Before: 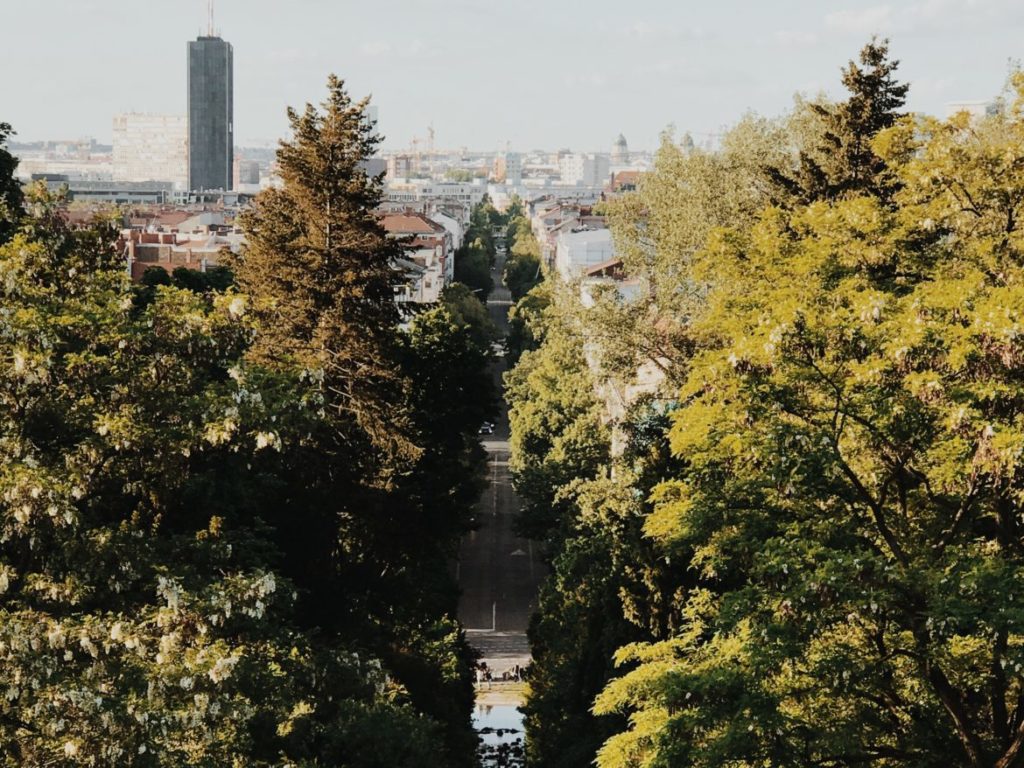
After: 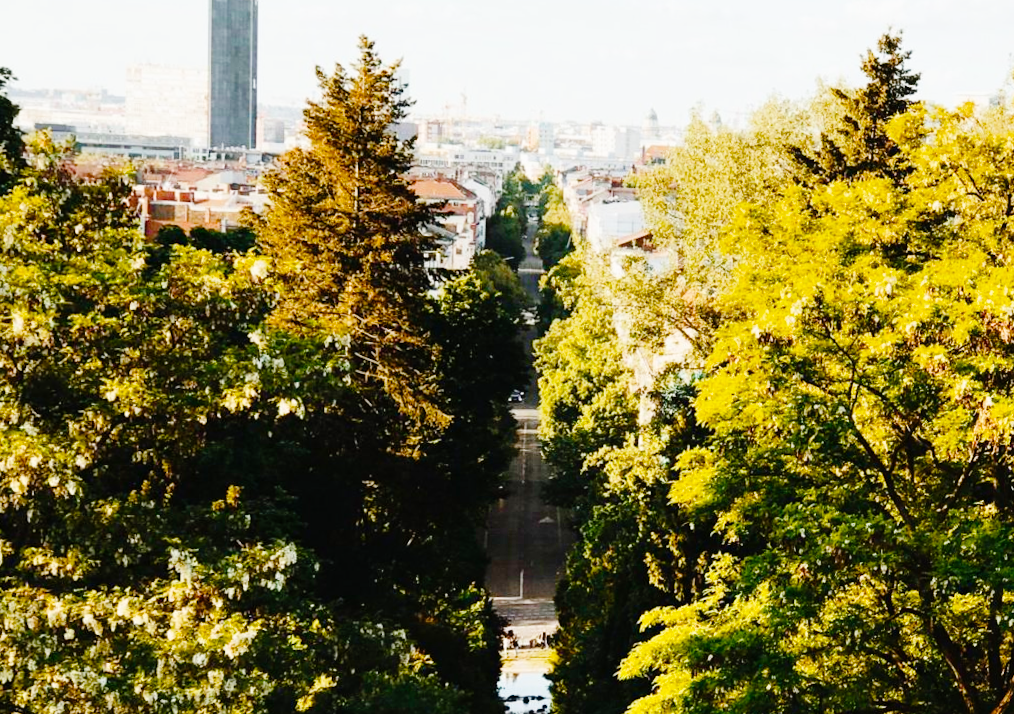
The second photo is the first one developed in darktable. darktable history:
color balance rgb: perceptual saturation grading › global saturation 45%, perceptual saturation grading › highlights -25%, perceptual saturation grading › shadows 50%, perceptual brilliance grading › global brilliance 3%, global vibrance 3%
rotate and perspective: rotation 0.679°, lens shift (horizontal) 0.136, crop left 0.009, crop right 0.991, crop top 0.078, crop bottom 0.95
base curve: curves: ch0 [(0, 0) (0.008, 0.007) (0.022, 0.029) (0.048, 0.089) (0.092, 0.197) (0.191, 0.399) (0.275, 0.534) (0.357, 0.65) (0.477, 0.78) (0.542, 0.833) (0.799, 0.973) (1, 1)], preserve colors none
